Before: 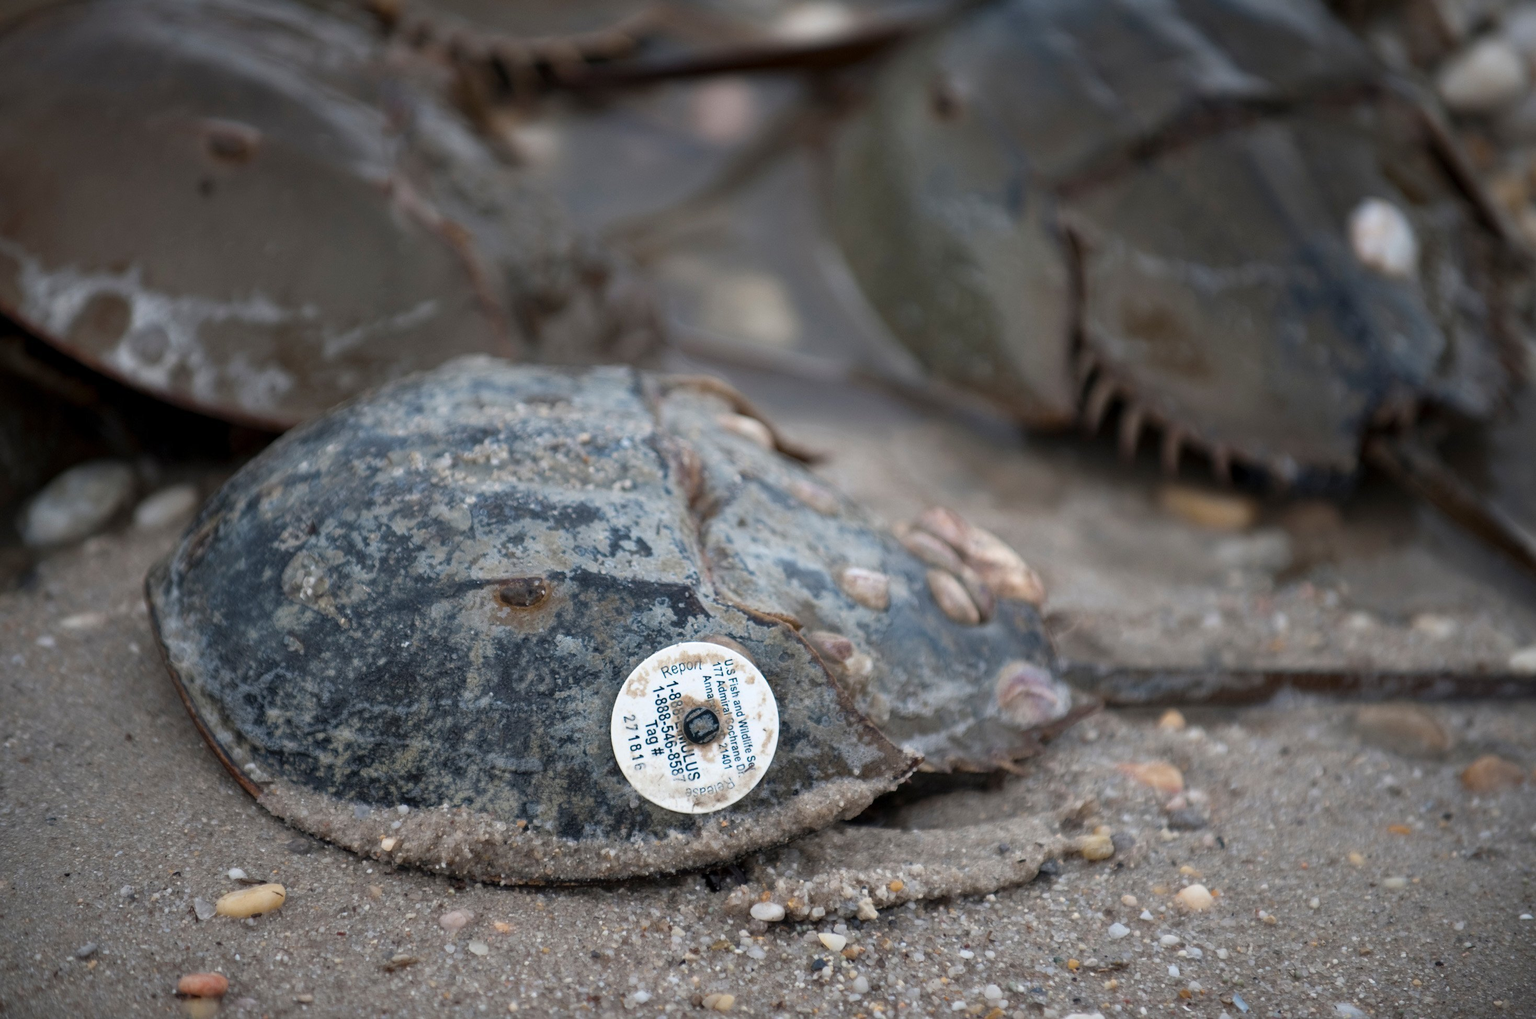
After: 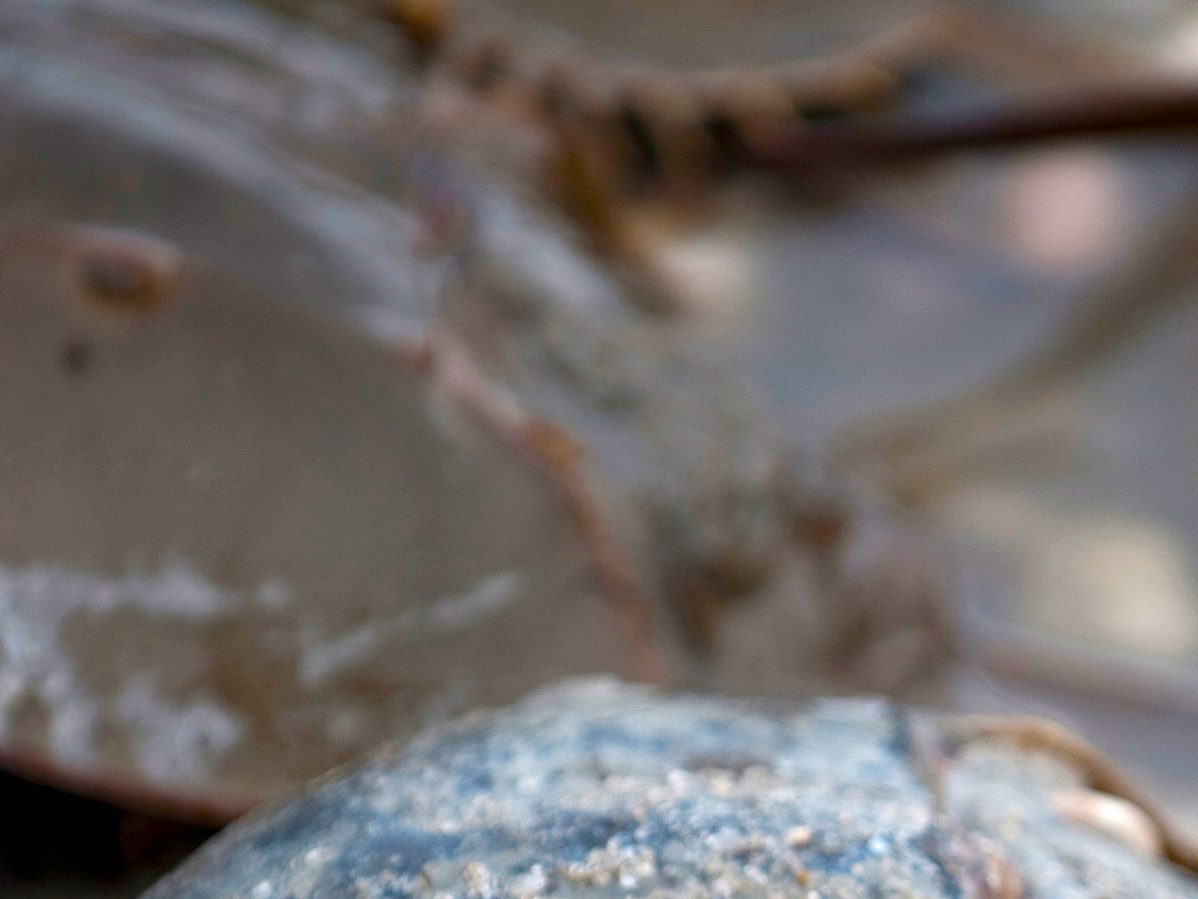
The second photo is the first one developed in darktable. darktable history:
exposure: exposure 0.643 EV, compensate highlight preservation false
color balance rgb: perceptual saturation grading › global saturation 13.724%, perceptual saturation grading › highlights -24.838%, perceptual saturation grading › shadows 29.583%, global vibrance 41.383%
crop and rotate: left 10.86%, top 0.07%, right 48.328%, bottom 53.766%
